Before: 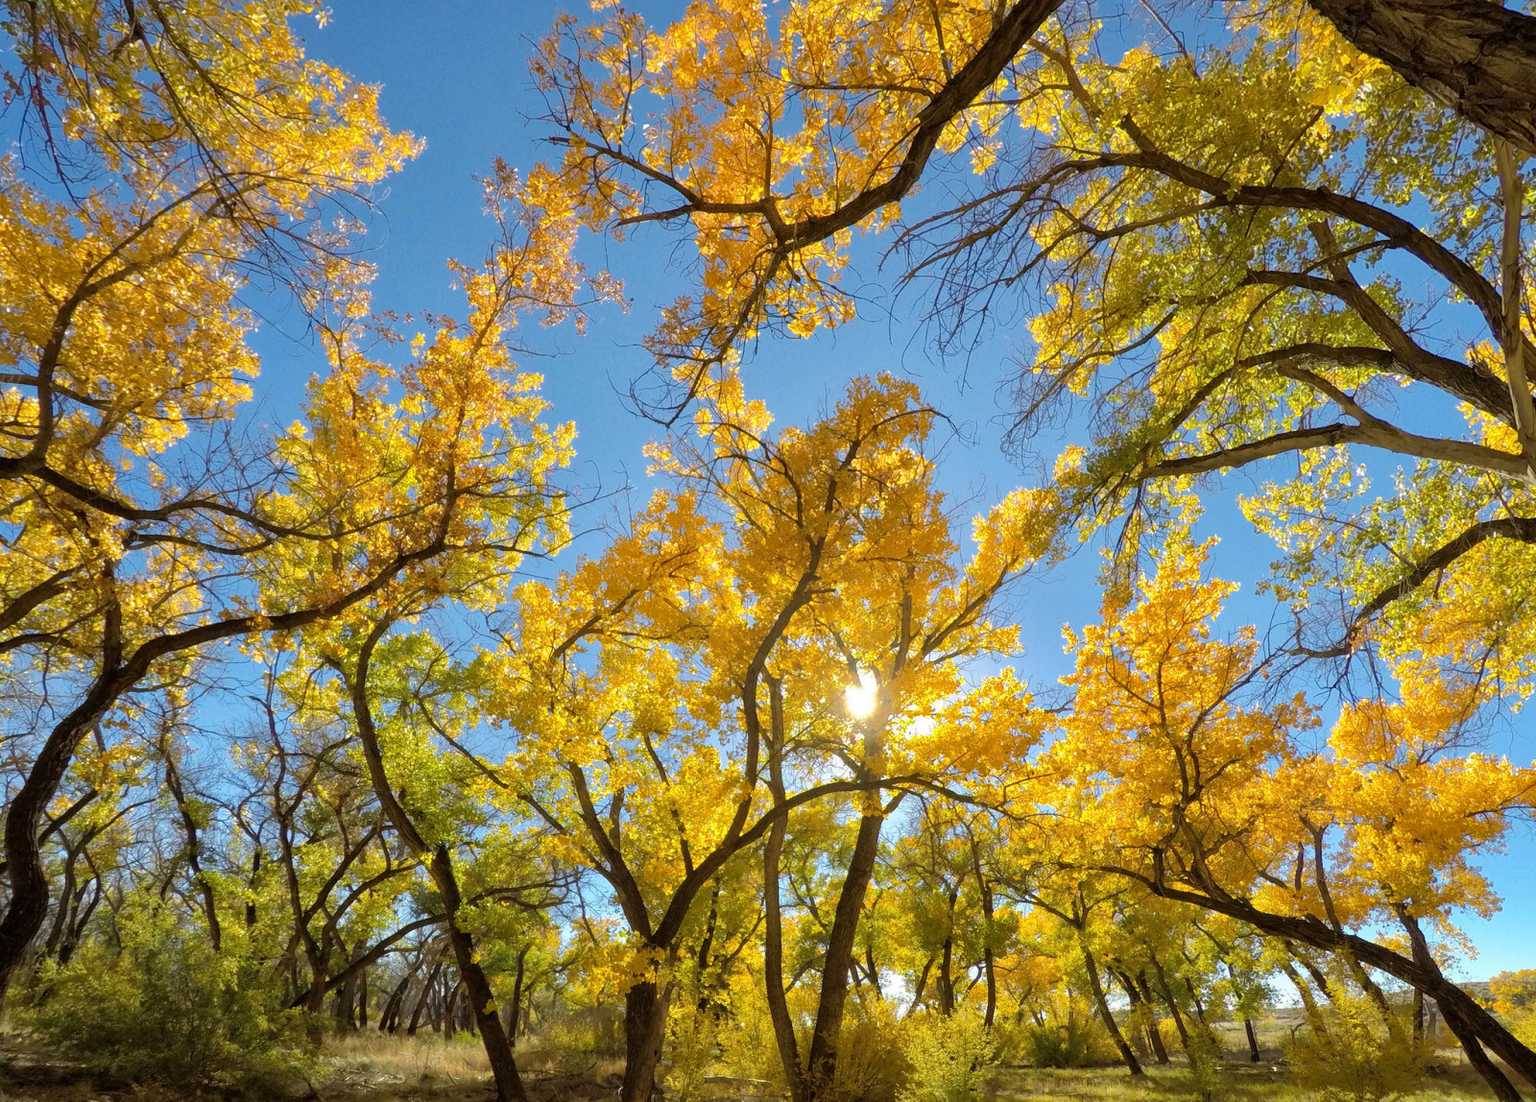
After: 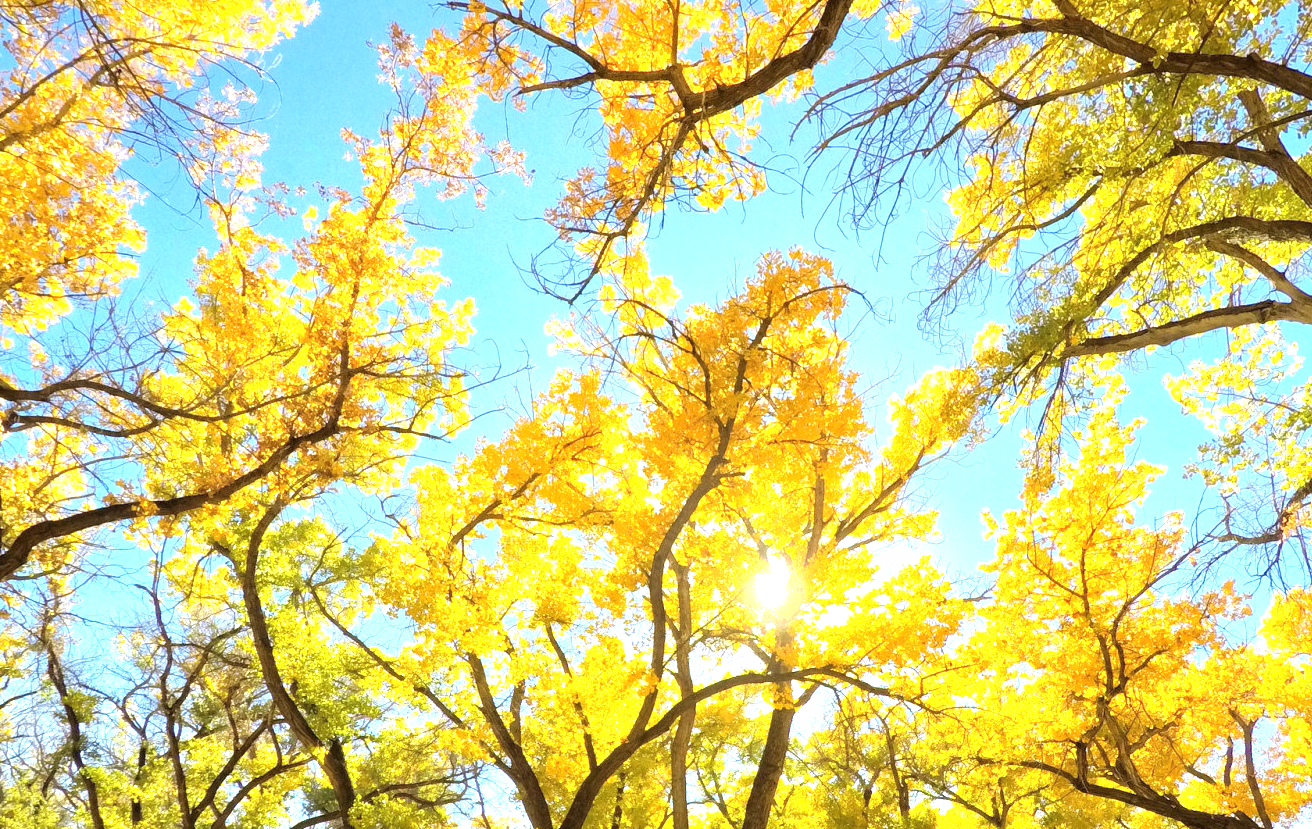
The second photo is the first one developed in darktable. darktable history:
exposure: black level correction 0, exposure 1.459 EV, compensate exposure bias true, compensate highlight preservation false
crop: left 7.821%, top 12.291%, right 10.13%, bottom 15.444%
